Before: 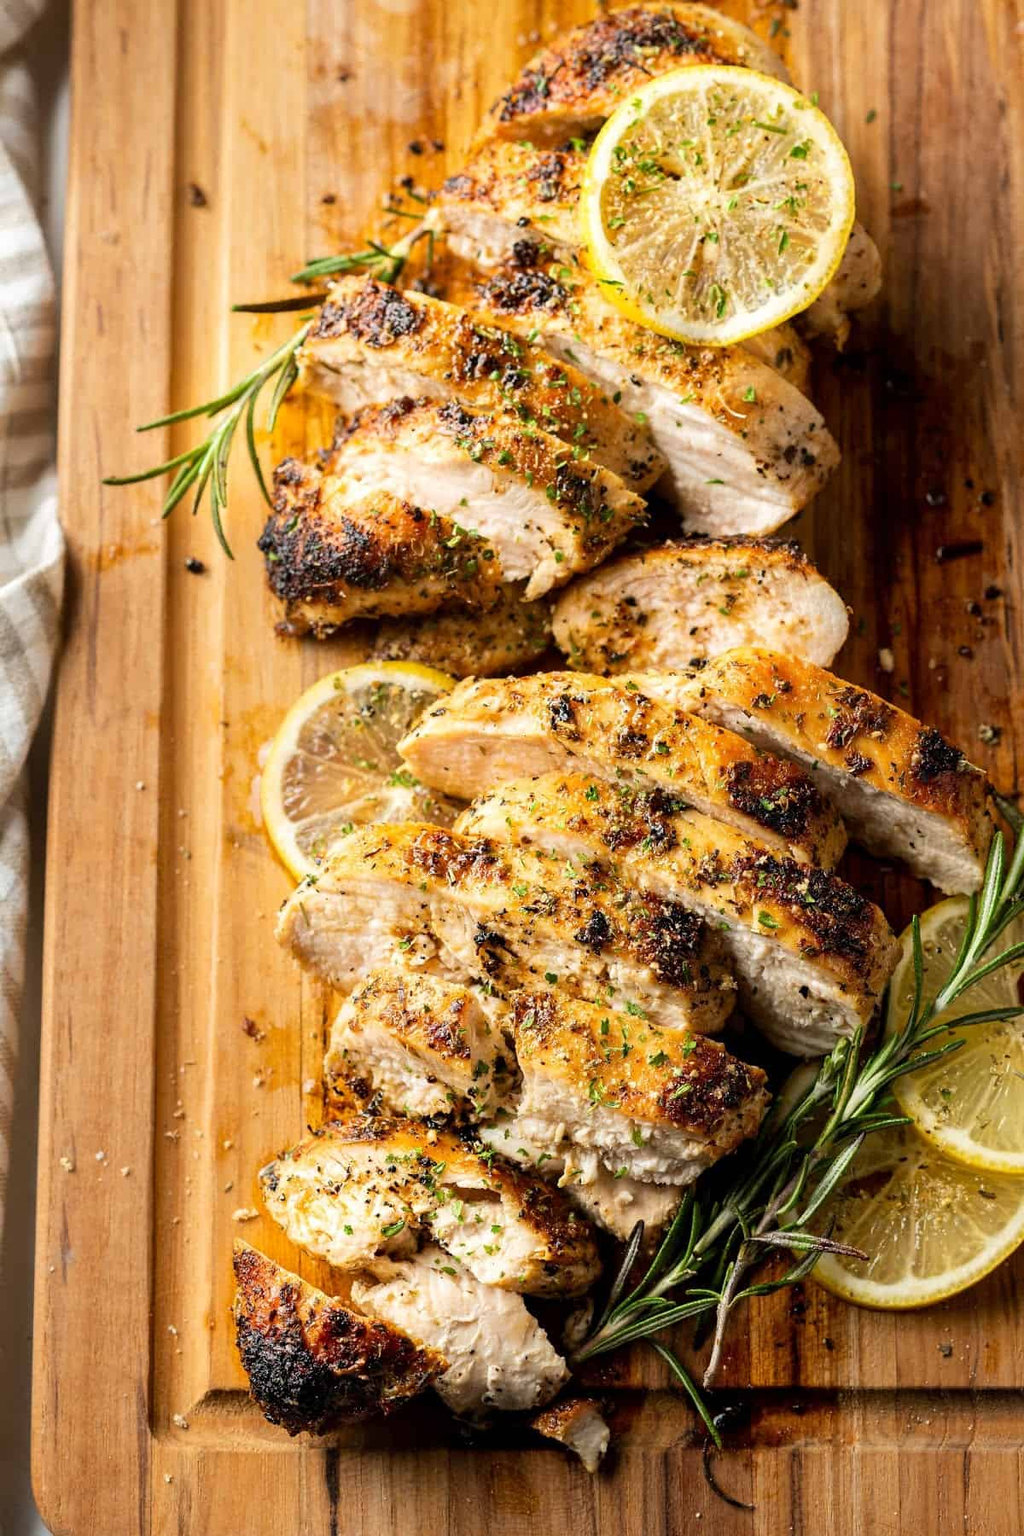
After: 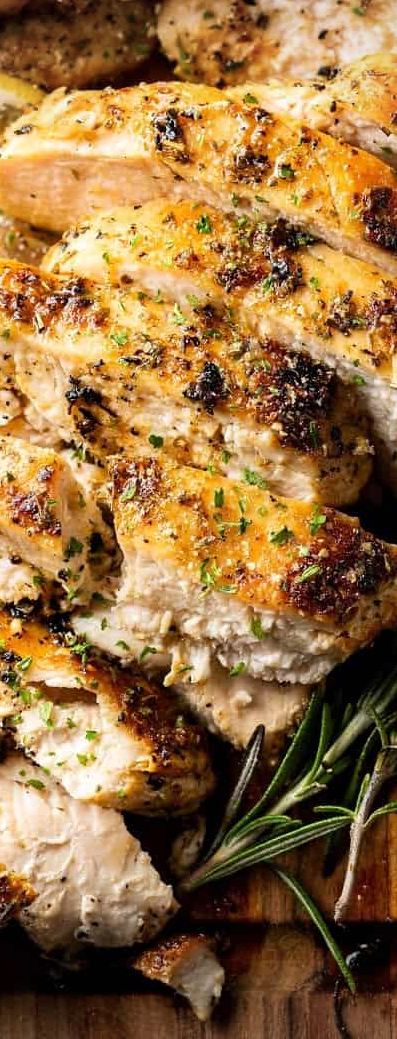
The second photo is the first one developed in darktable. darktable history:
crop: left 40.878%, top 39.176%, right 25.993%, bottom 3.081%
white balance: red 1.004, blue 1.024
vignetting: fall-off radius 60.92%
